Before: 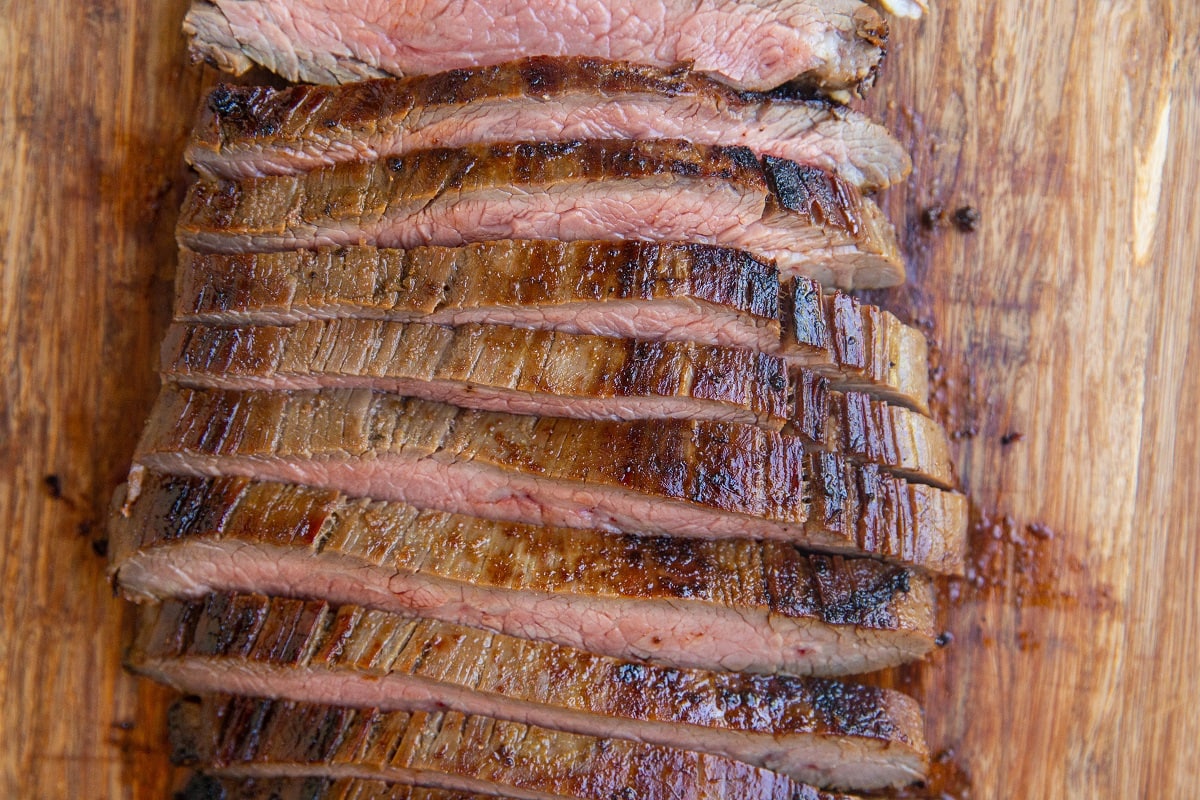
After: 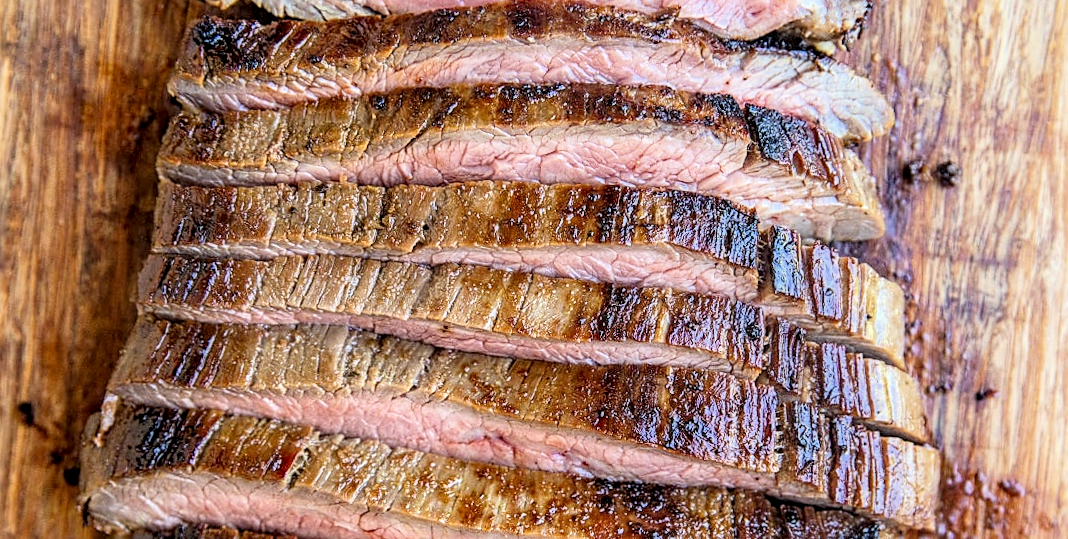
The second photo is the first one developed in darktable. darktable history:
sharpen: on, module defaults
rotate and perspective: rotation 1.72°, automatic cropping off
exposure: black level correction 0, exposure 1 EV, compensate exposure bias true, compensate highlight preservation false
local contrast: detail 142%
white balance: red 0.925, blue 1.046
filmic rgb: threshold 3 EV, hardness 4.17, latitude 50%, contrast 1.1, preserve chrominance max RGB, color science v6 (2022), contrast in shadows safe, contrast in highlights safe, enable highlight reconstruction true
crop: left 3.015%, top 8.969%, right 9.647%, bottom 26.457%
